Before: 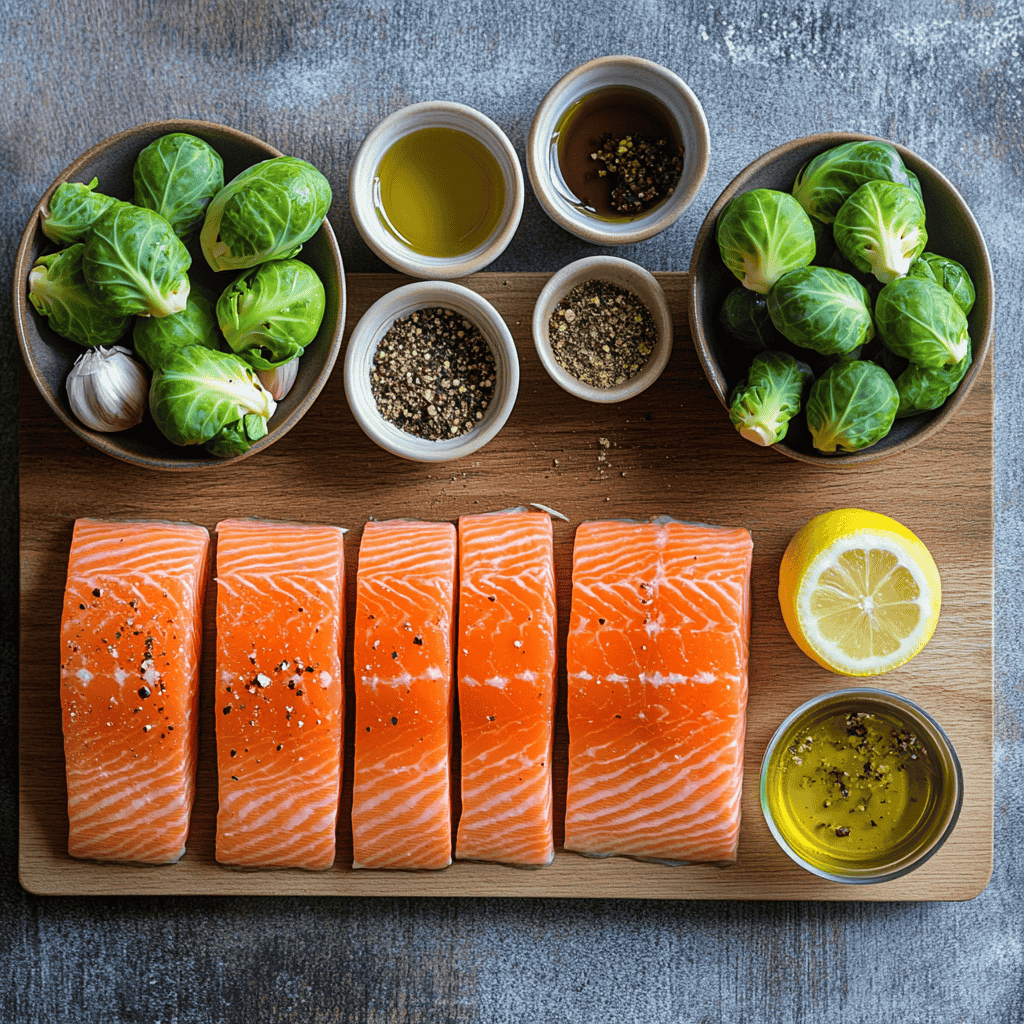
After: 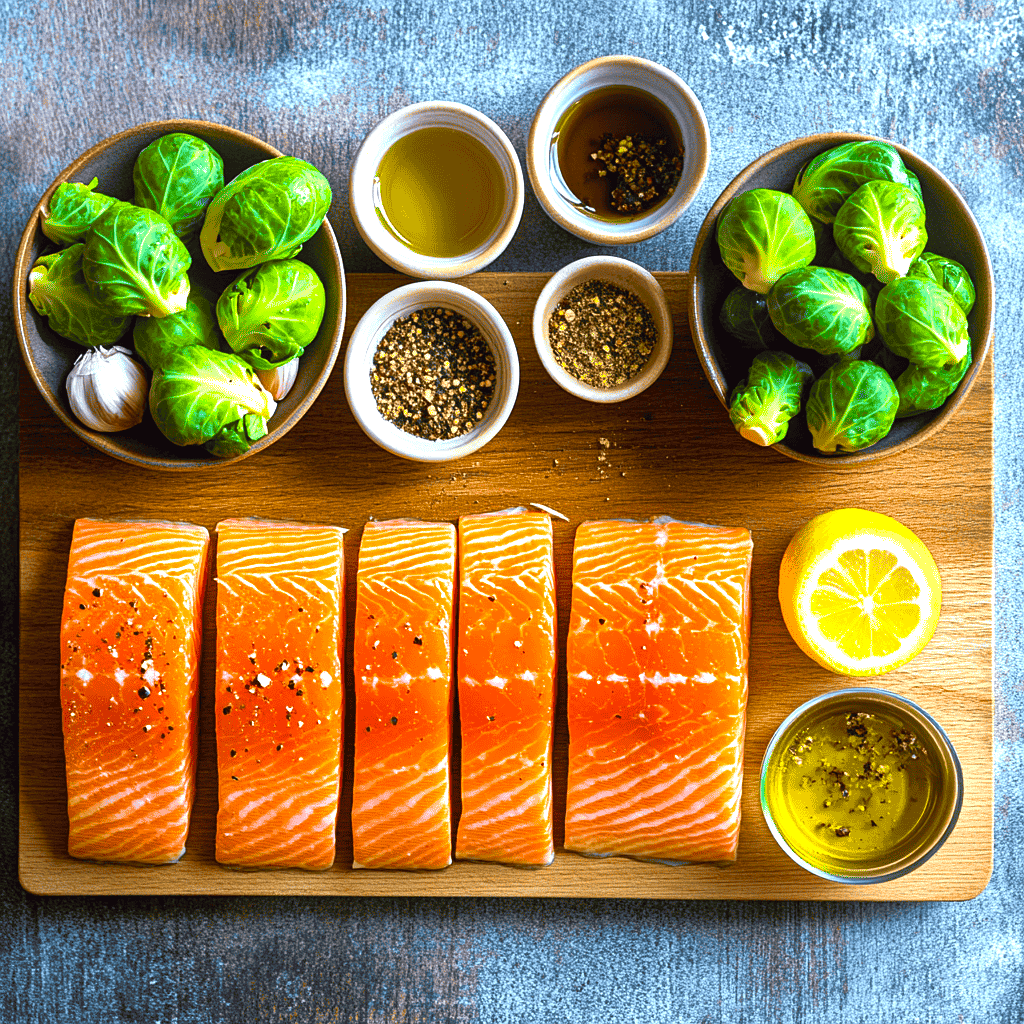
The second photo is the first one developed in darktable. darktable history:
color balance rgb: linear chroma grading › global chroma 10%, perceptual saturation grading › global saturation 40%, perceptual brilliance grading › global brilliance 30%, global vibrance 20%
tone curve: curves: ch0 [(0, 0) (0.15, 0.17) (0.452, 0.437) (0.611, 0.588) (0.751, 0.749) (1, 1)]; ch1 [(0, 0) (0.325, 0.327) (0.413, 0.442) (0.475, 0.467) (0.512, 0.522) (0.541, 0.55) (0.617, 0.612) (0.695, 0.697) (1, 1)]; ch2 [(0, 0) (0.386, 0.397) (0.452, 0.459) (0.505, 0.498) (0.536, 0.546) (0.574, 0.571) (0.633, 0.653) (1, 1)], color space Lab, independent channels, preserve colors none
